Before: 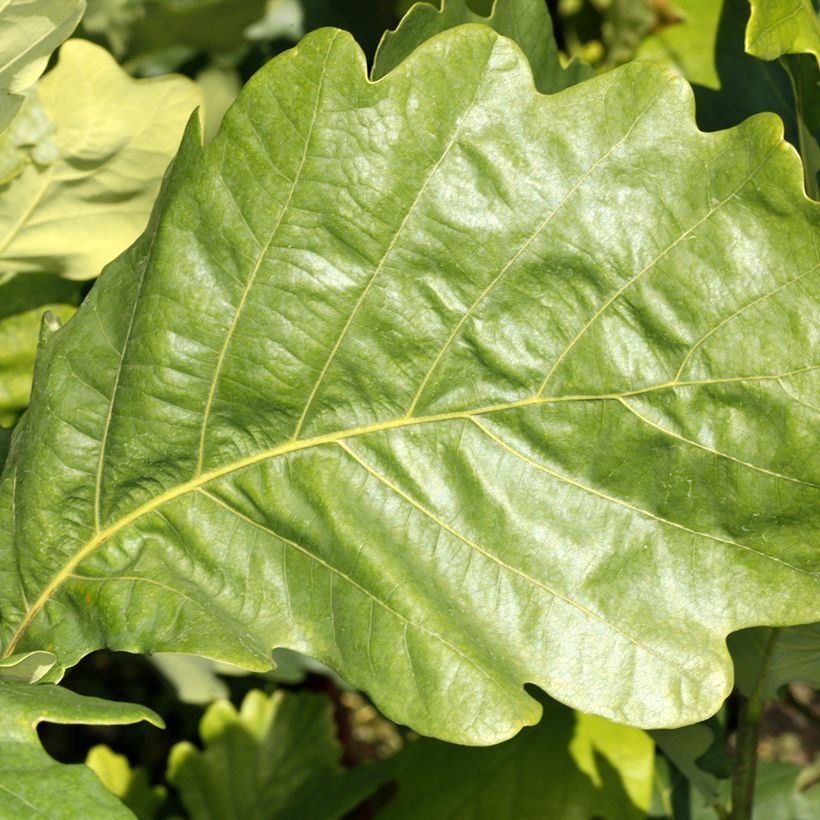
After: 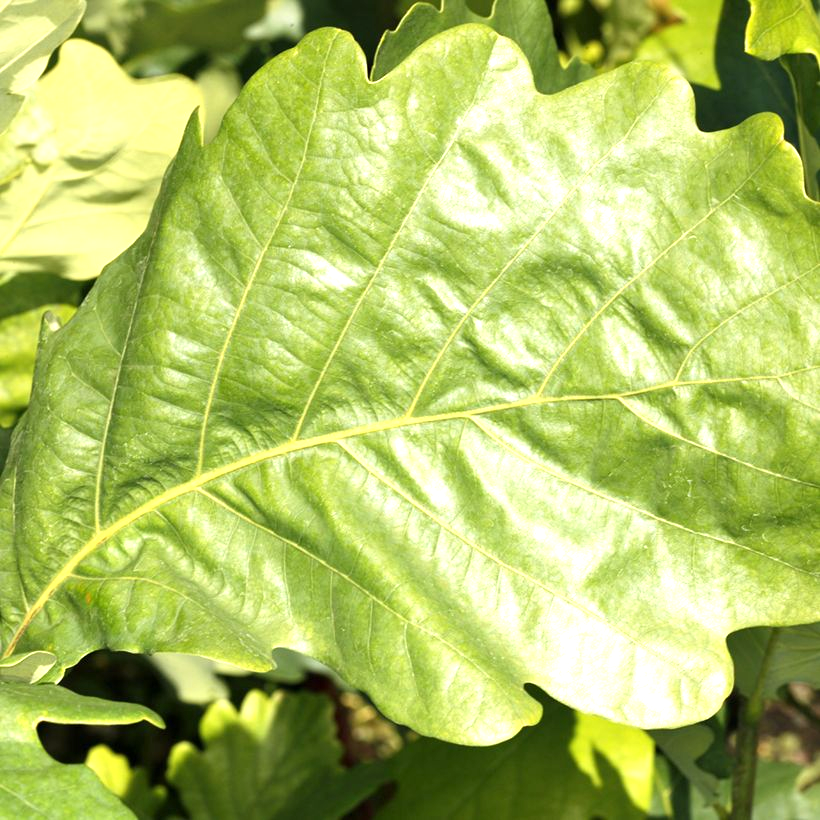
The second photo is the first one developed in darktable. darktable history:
exposure: exposure 0.657 EV, compensate highlight preservation false
